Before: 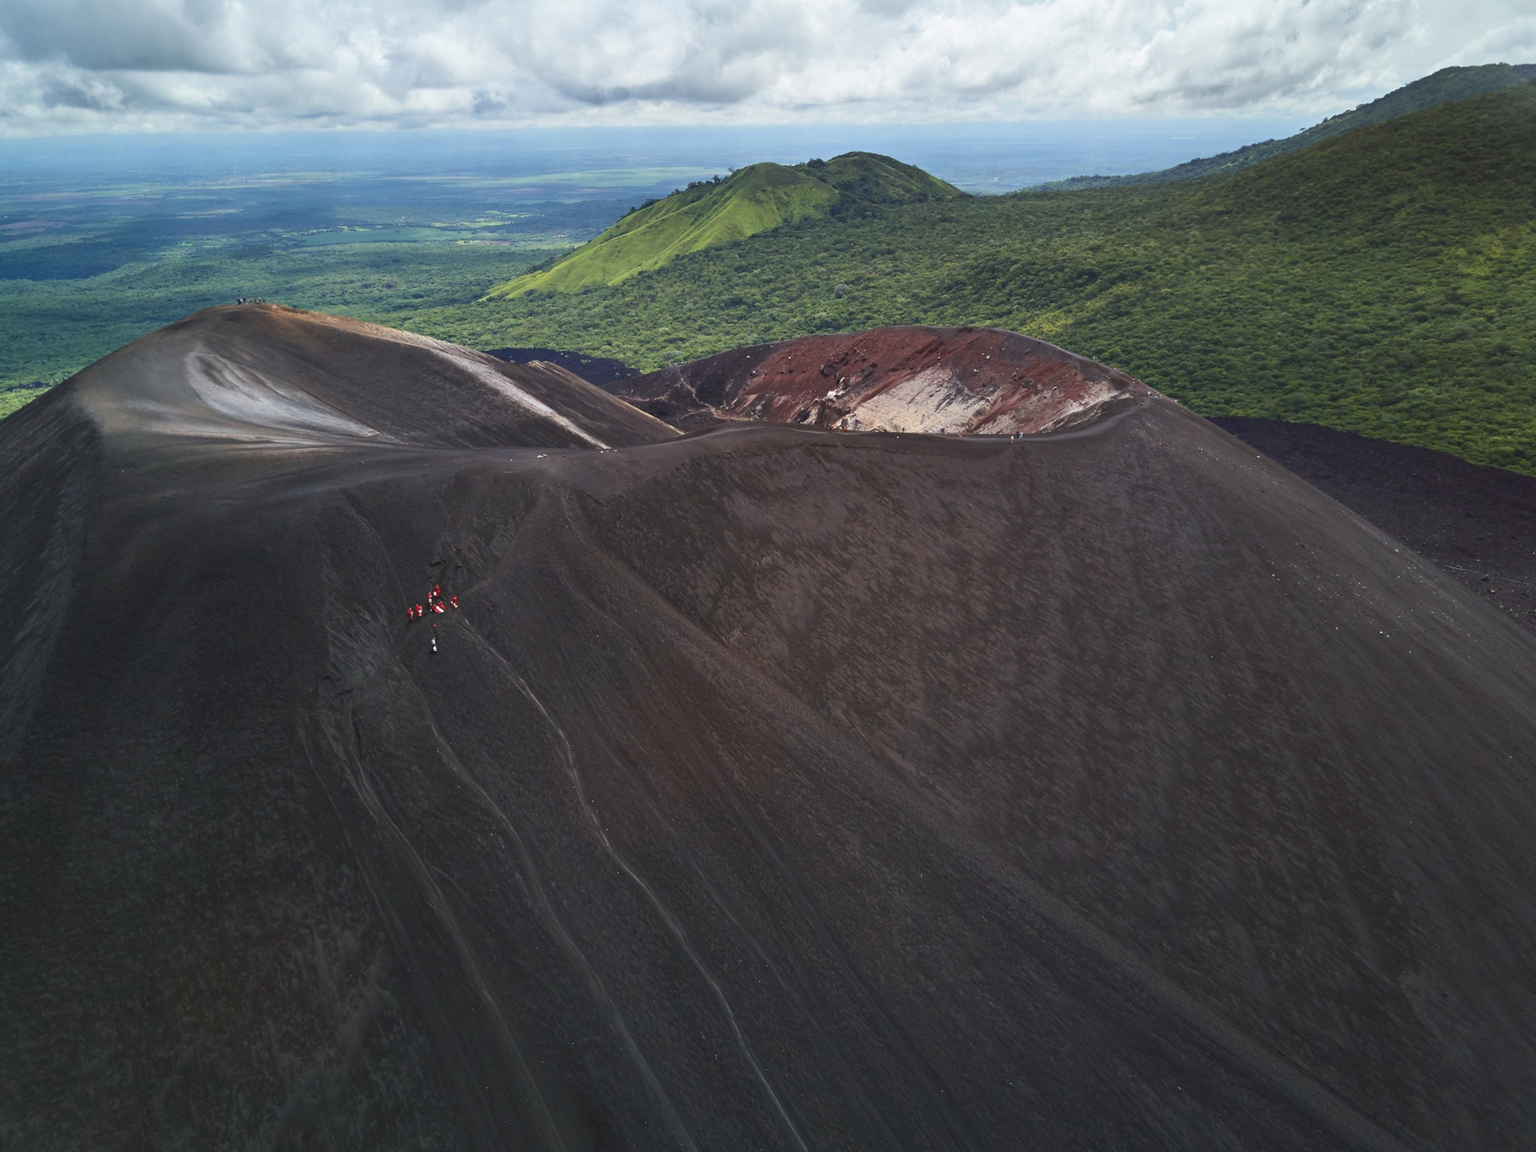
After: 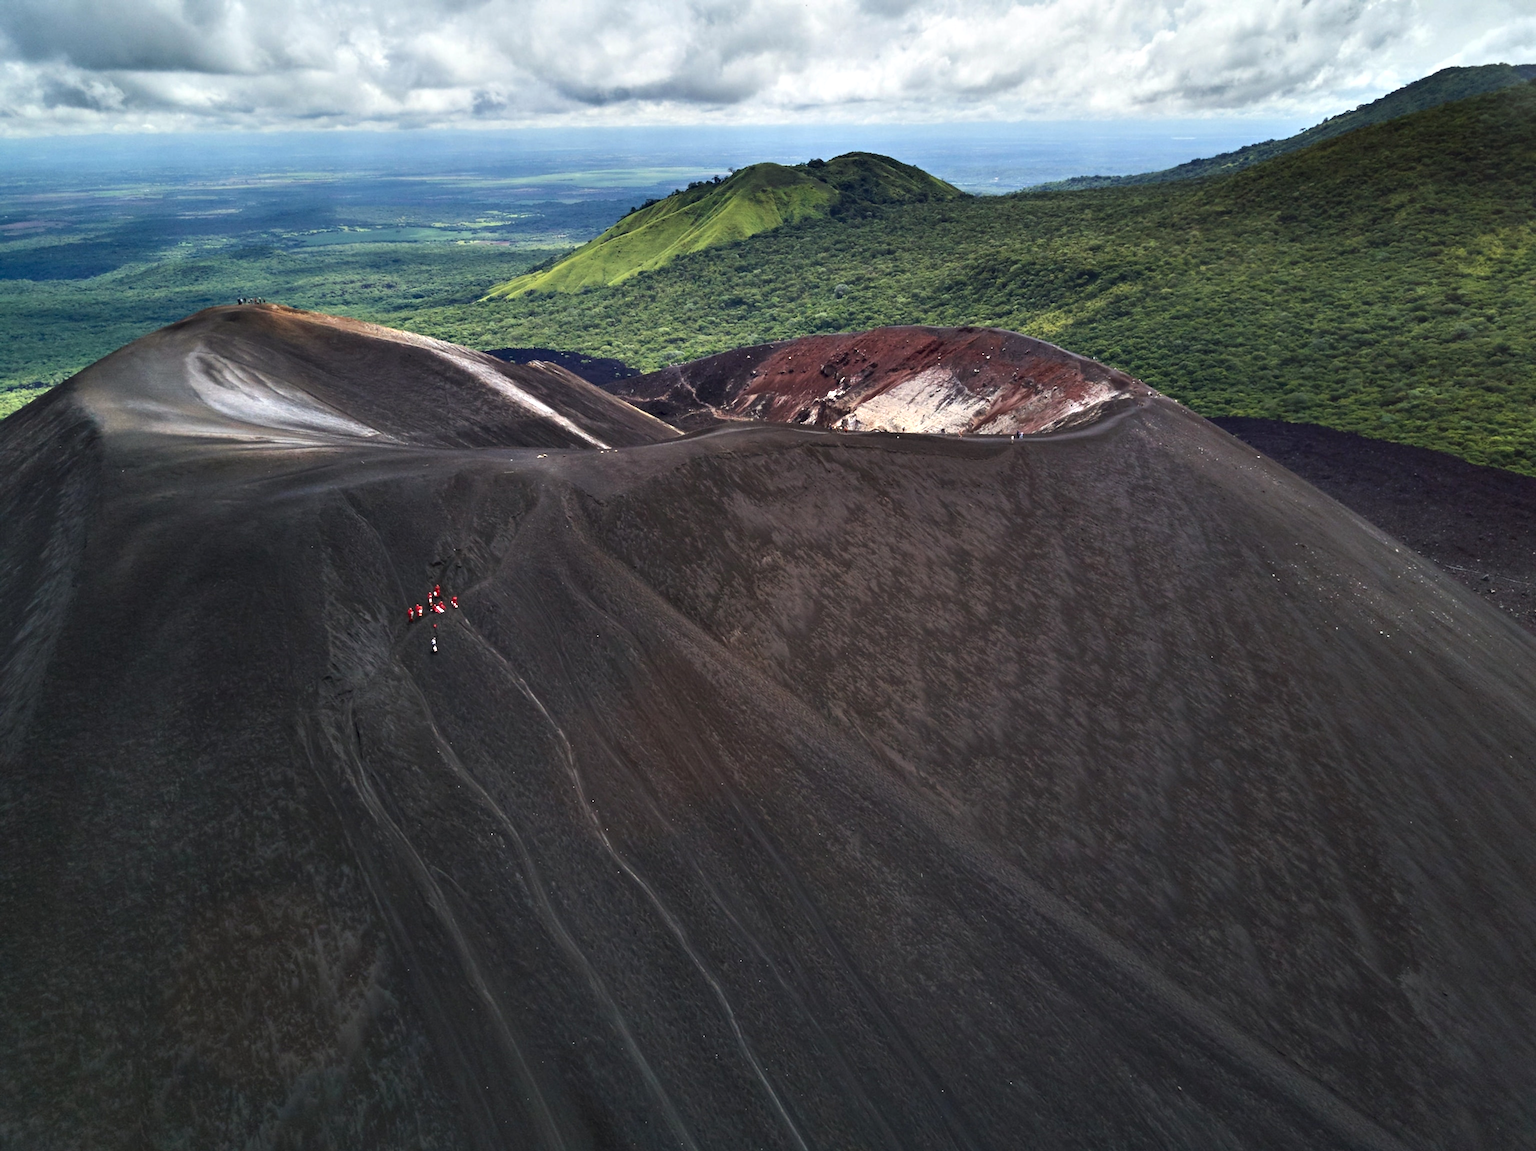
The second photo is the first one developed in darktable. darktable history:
exposure: compensate highlight preservation false
contrast equalizer: octaves 7, y [[0.6 ×6], [0.55 ×6], [0 ×6], [0 ×6], [0 ×6]]
